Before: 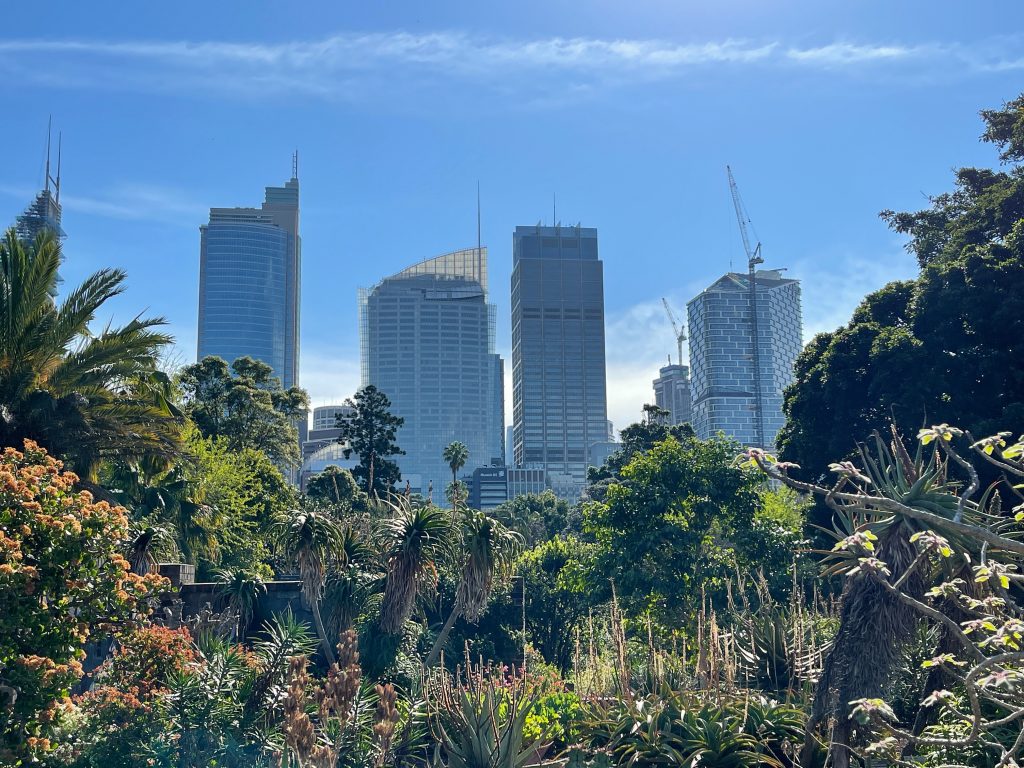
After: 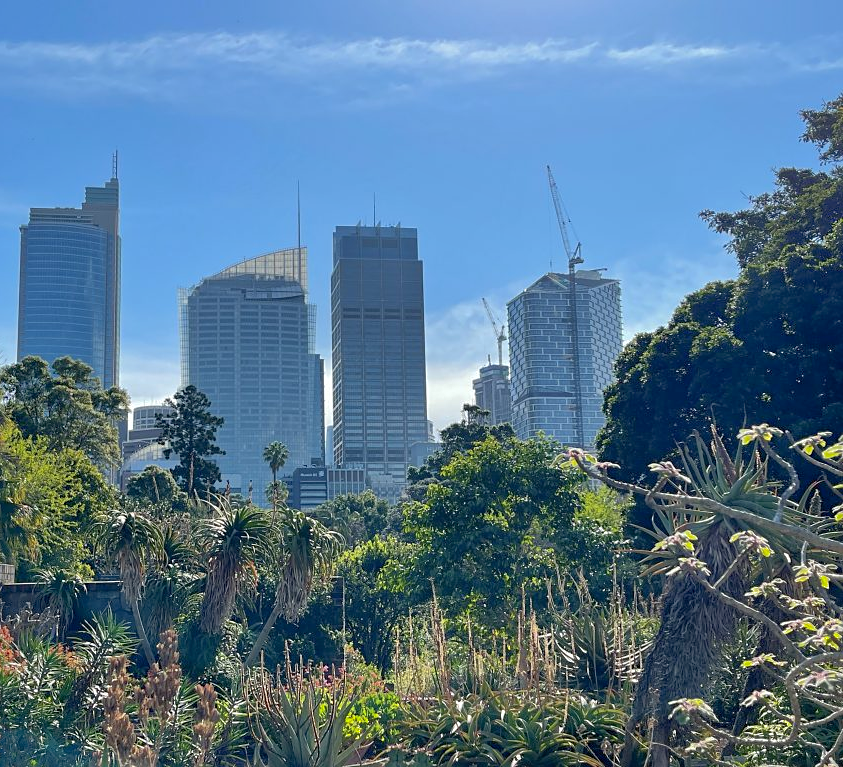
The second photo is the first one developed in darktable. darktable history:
sharpen: amount 0.2
crop: left 17.582%, bottom 0.031%
shadows and highlights: on, module defaults
